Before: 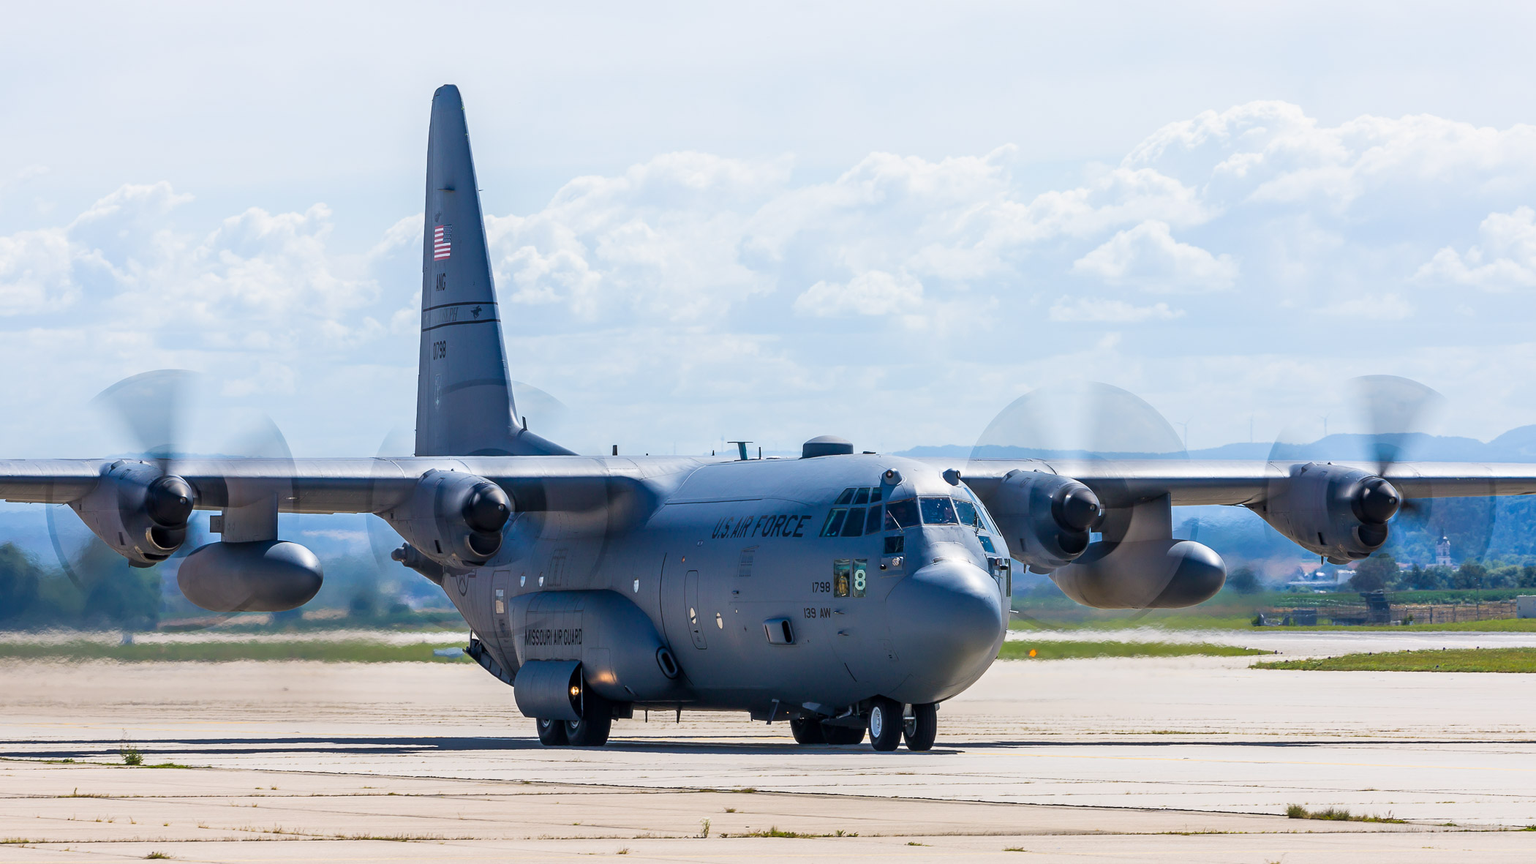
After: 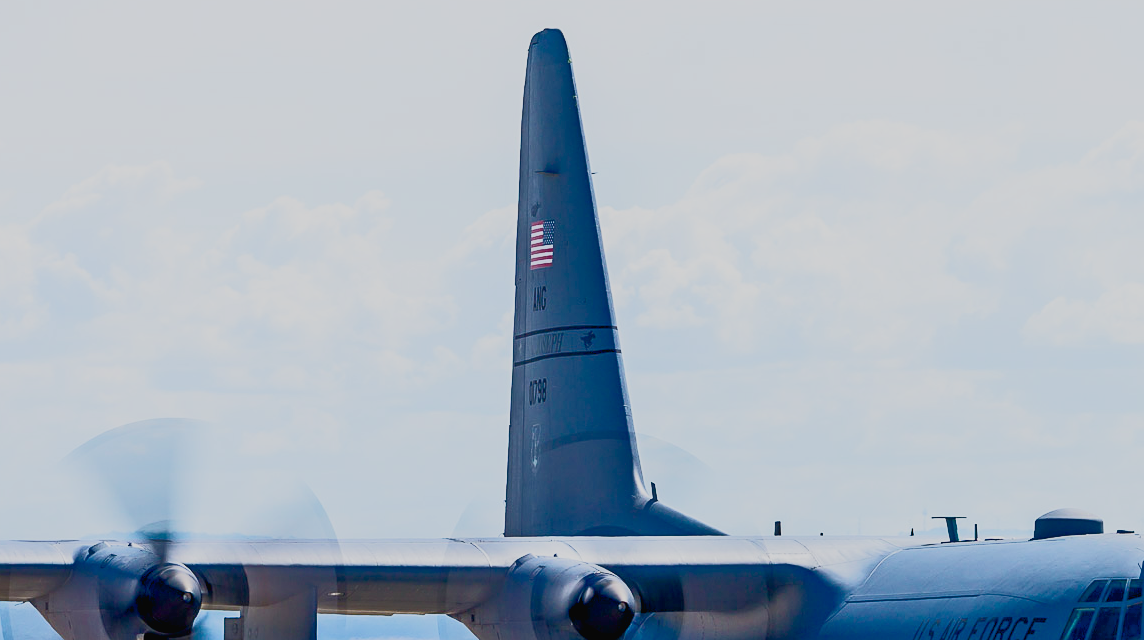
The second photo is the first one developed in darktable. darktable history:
sharpen: amount 0.205
crop and rotate: left 3.02%, top 7.412%, right 42.487%, bottom 38.337%
filmic rgb: black relative exposure -13 EV, white relative exposure 4 EV, target white luminance 85.053%, hardness 6.29, latitude 41.55%, contrast 0.854, shadows ↔ highlights balance 7.82%, add noise in highlights 0.002, preserve chrominance no, color science v3 (2019), use custom middle-gray values true, contrast in highlights soft
tone curve: curves: ch0 [(0, 0) (0.003, 0.005) (0.011, 0.007) (0.025, 0.009) (0.044, 0.013) (0.069, 0.017) (0.1, 0.02) (0.136, 0.029) (0.177, 0.052) (0.224, 0.086) (0.277, 0.129) (0.335, 0.188) (0.399, 0.256) (0.468, 0.361) (0.543, 0.526) (0.623, 0.696) (0.709, 0.784) (0.801, 0.85) (0.898, 0.882) (1, 1)], color space Lab, independent channels, preserve colors none
tone equalizer: -7 EV 0.144 EV, -6 EV 0.588 EV, -5 EV 1.14 EV, -4 EV 1.3 EV, -3 EV 1.14 EV, -2 EV 0.6 EV, -1 EV 0.167 EV
exposure: black level correction 0.005, exposure 0.287 EV, compensate highlight preservation false
contrast brightness saturation: contrast -0.187, saturation 0.186
